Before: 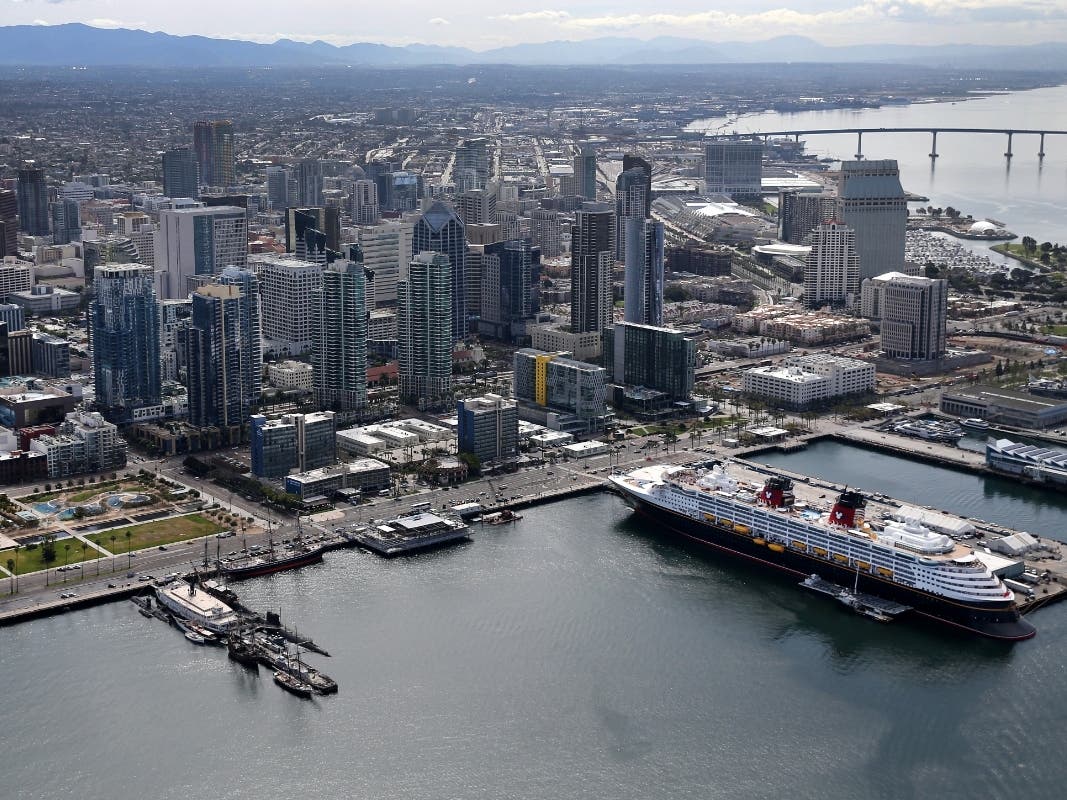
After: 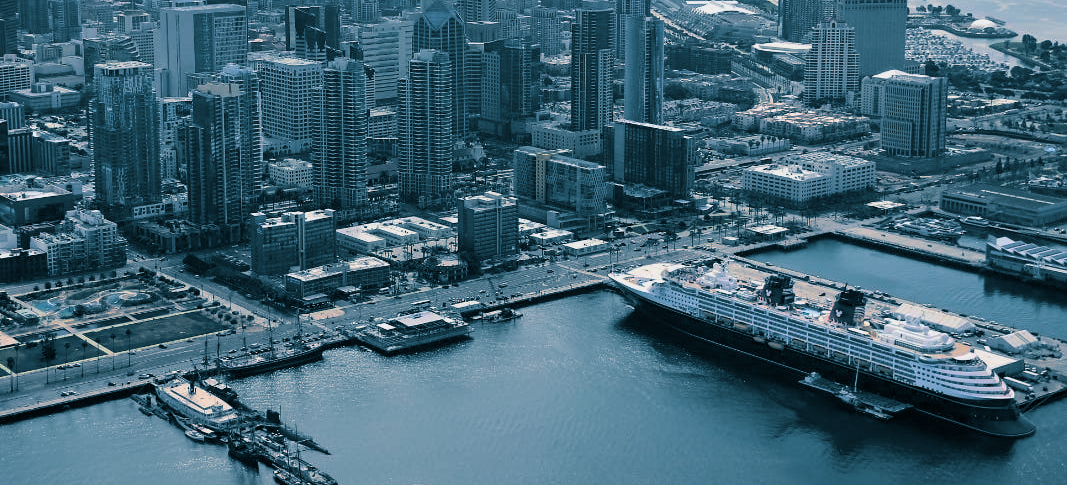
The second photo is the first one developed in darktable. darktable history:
color balance: input saturation 134.34%, contrast -10.04%, contrast fulcrum 19.67%, output saturation 133.51%
crop and rotate: top 25.357%, bottom 13.942%
split-toning: shadows › hue 212.4°, balance -70
